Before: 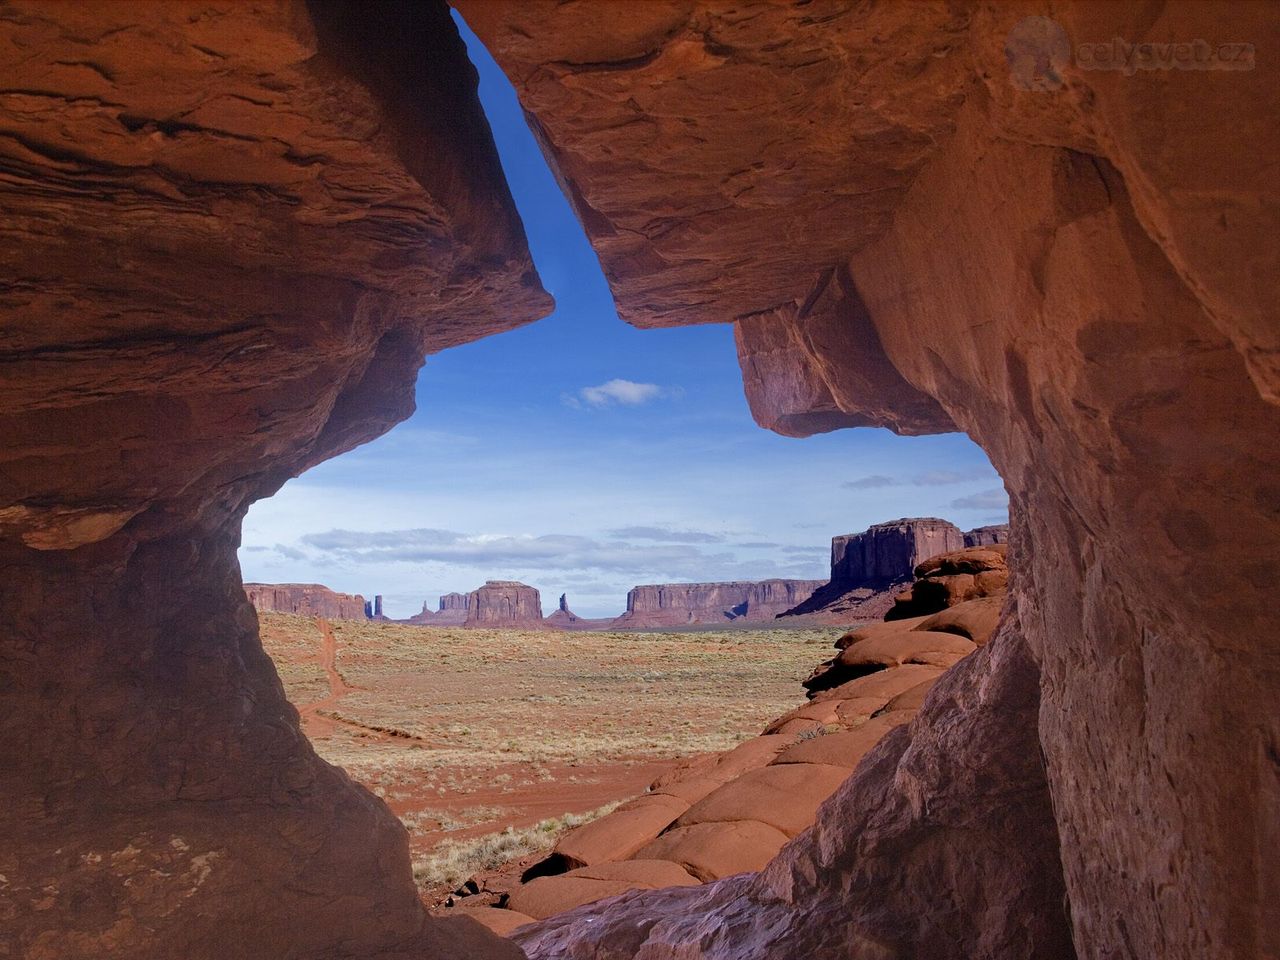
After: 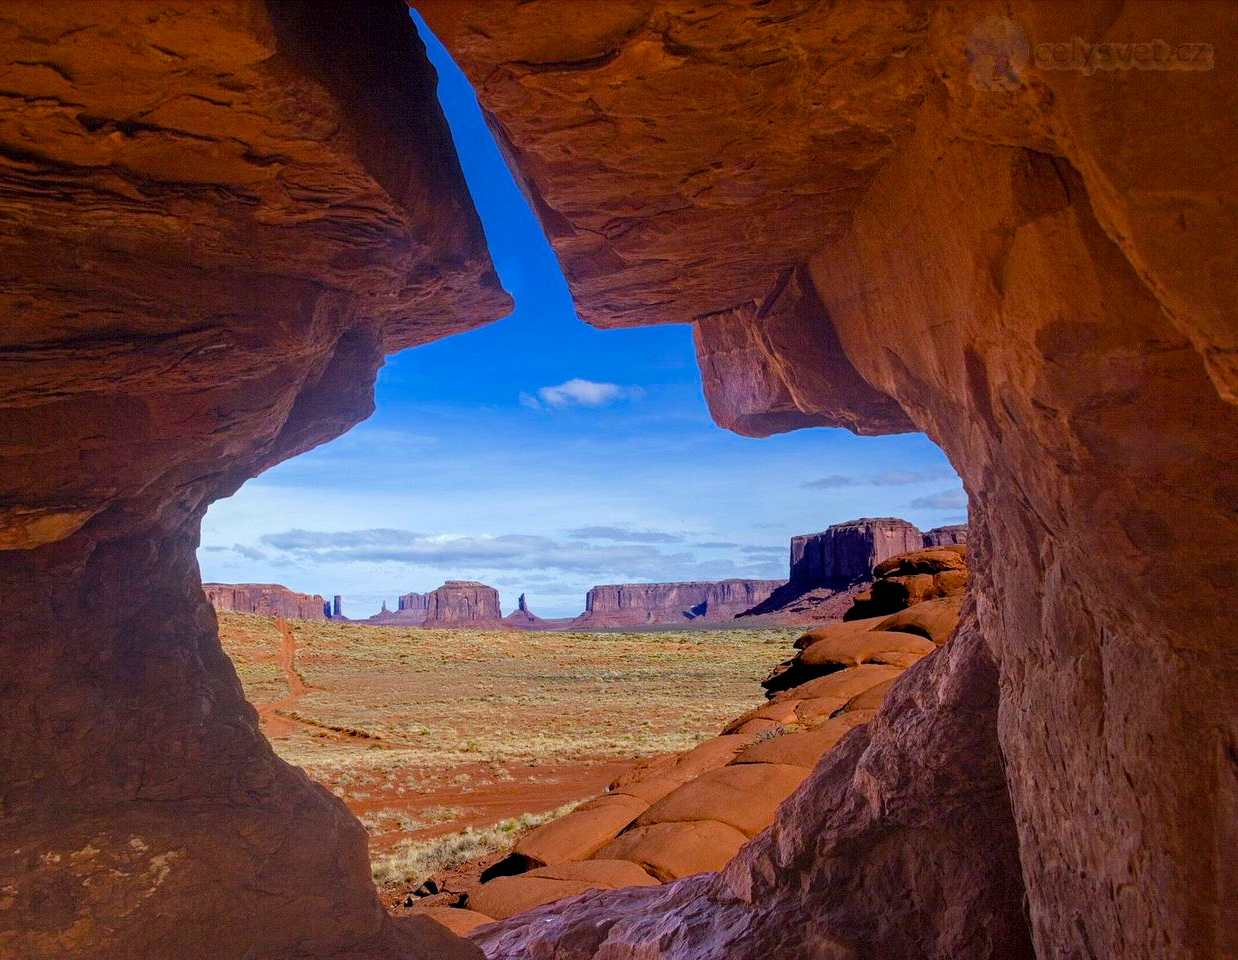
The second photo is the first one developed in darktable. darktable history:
white balance: red 0.978, blue 0.999
local contrast: on, module defaults
color balance rgb: linear chroma grading › global chroma 15%, perceptual saturation grading › global saturation 30%
crop and rotate: left 3.238%
